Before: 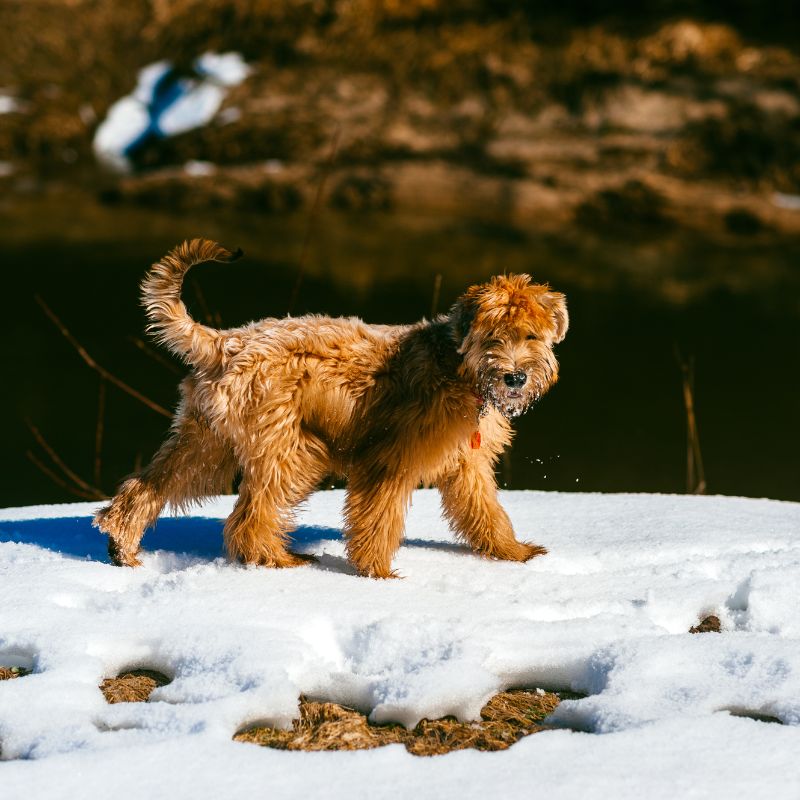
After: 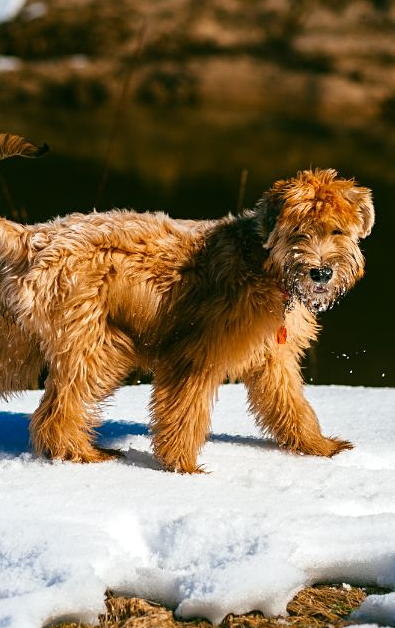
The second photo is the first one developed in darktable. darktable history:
sharpen: amount 0.2
crop and rotate: angle 0.02°, left 24.353%, top 13.219%, right 26.156%, bottom 8.224%
